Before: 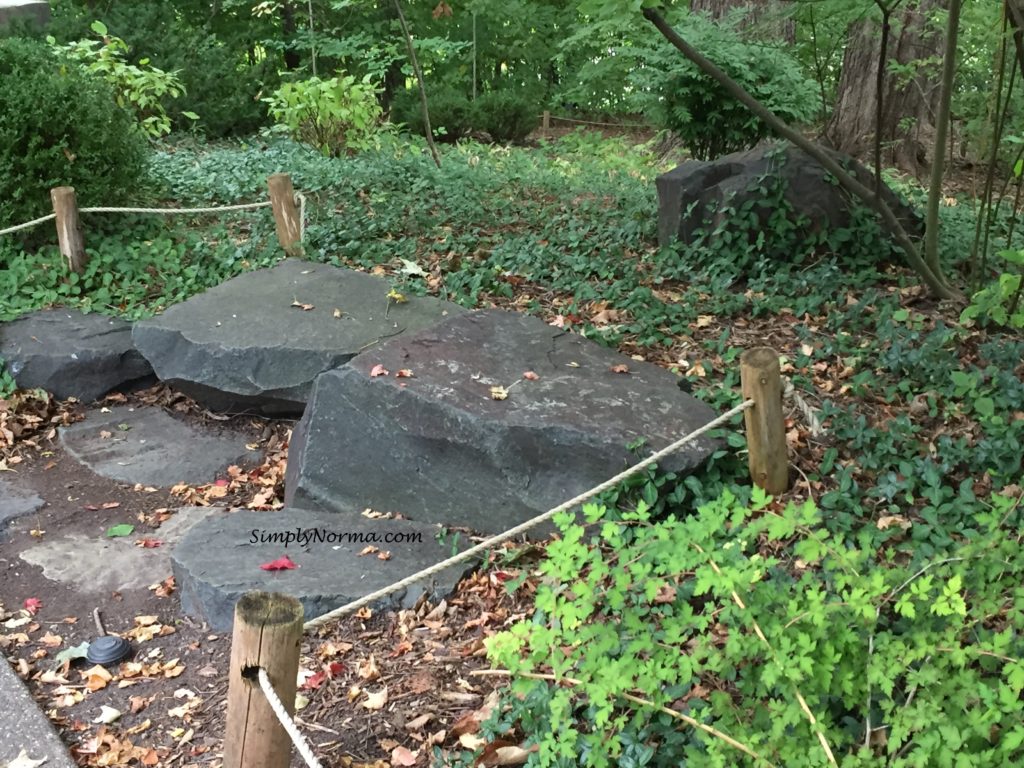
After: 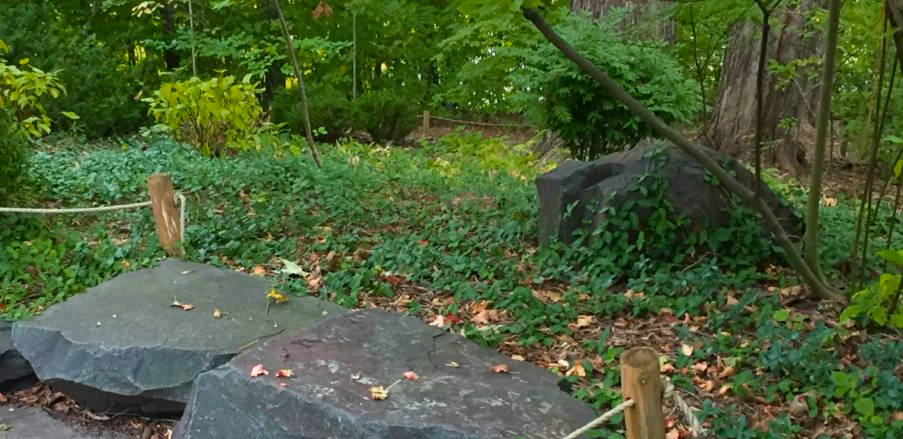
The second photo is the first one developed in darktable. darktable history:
crop and rotate: left 11.812%, bottom 42.776%
color zones: curves: ch0 [(0.473, 0.374) (0.742, 0.784)]; ch1 [(0.354, 0.737) (0.742, 0.705)]; ch2 [(0.318, 0.421) (0.758, 0.532)]
